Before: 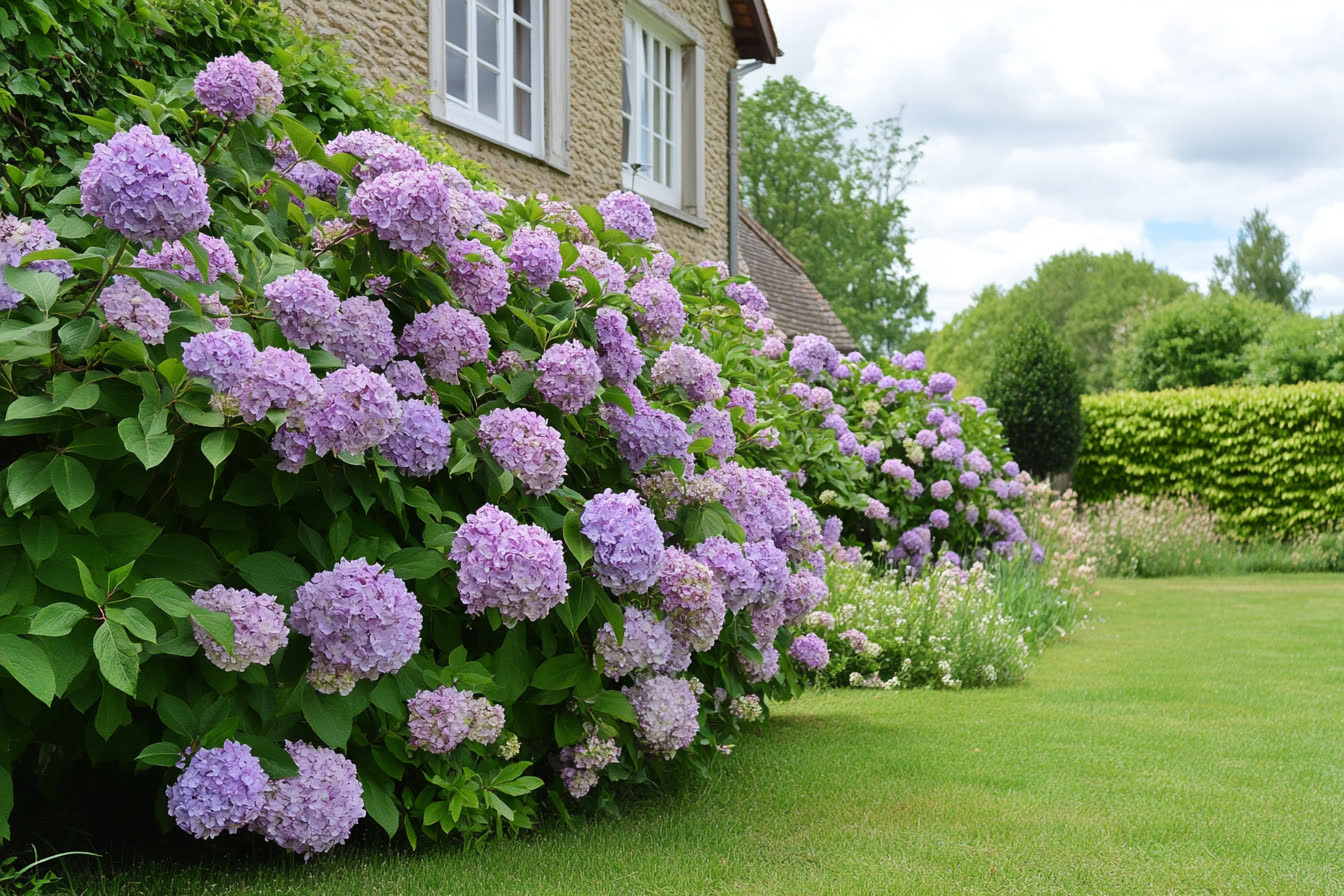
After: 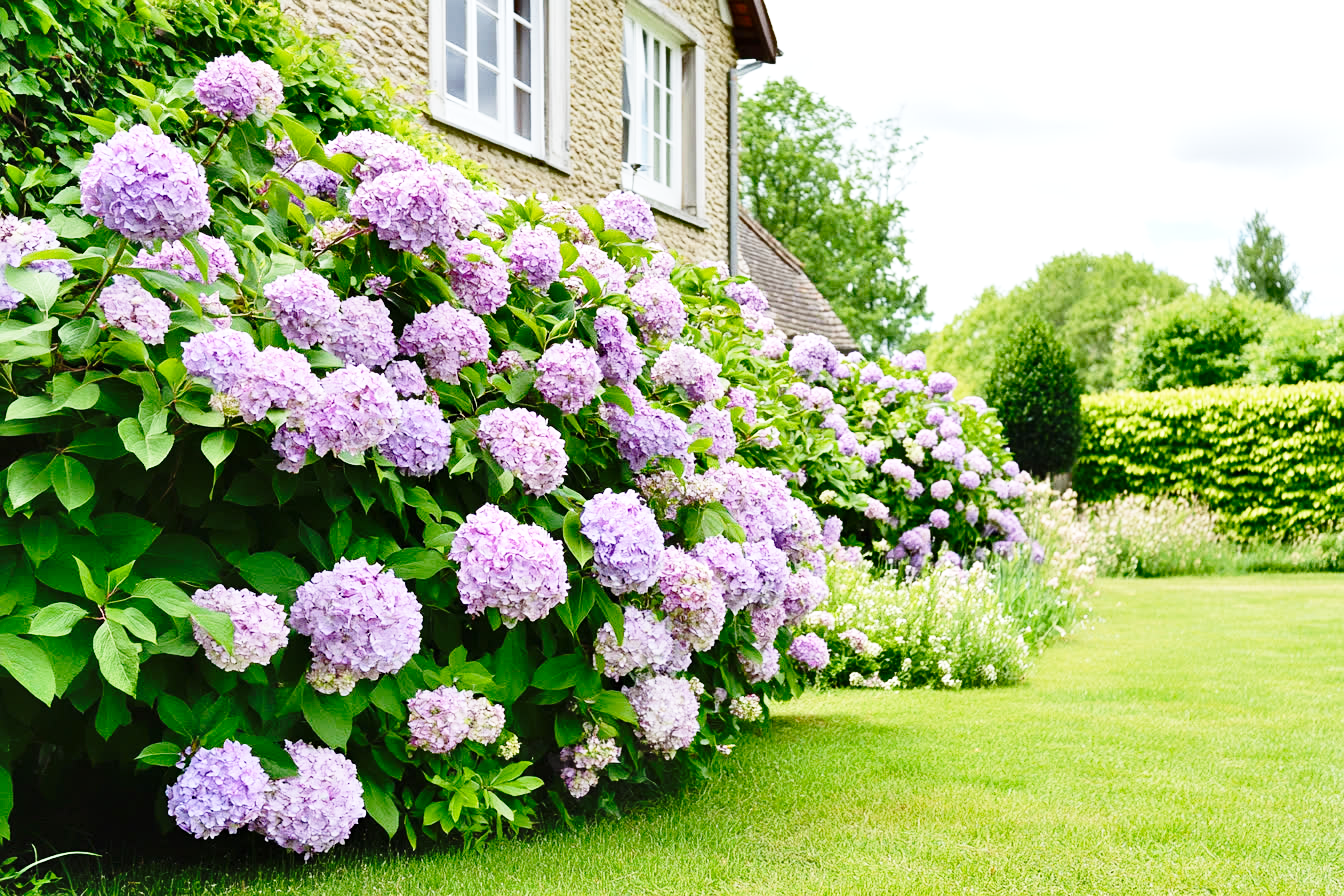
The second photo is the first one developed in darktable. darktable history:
shadows and highlights: shadows 22.7, highlights -48.71, soften with gaussian
base curve: curves: ch0 [(0, 0) (0.028, 0.03) (0.105, 0.232) (0.387, 0.748) (0.754, 0.968) (1, 1)], fusion 1, exposure shift 0.576, preserve colors none
